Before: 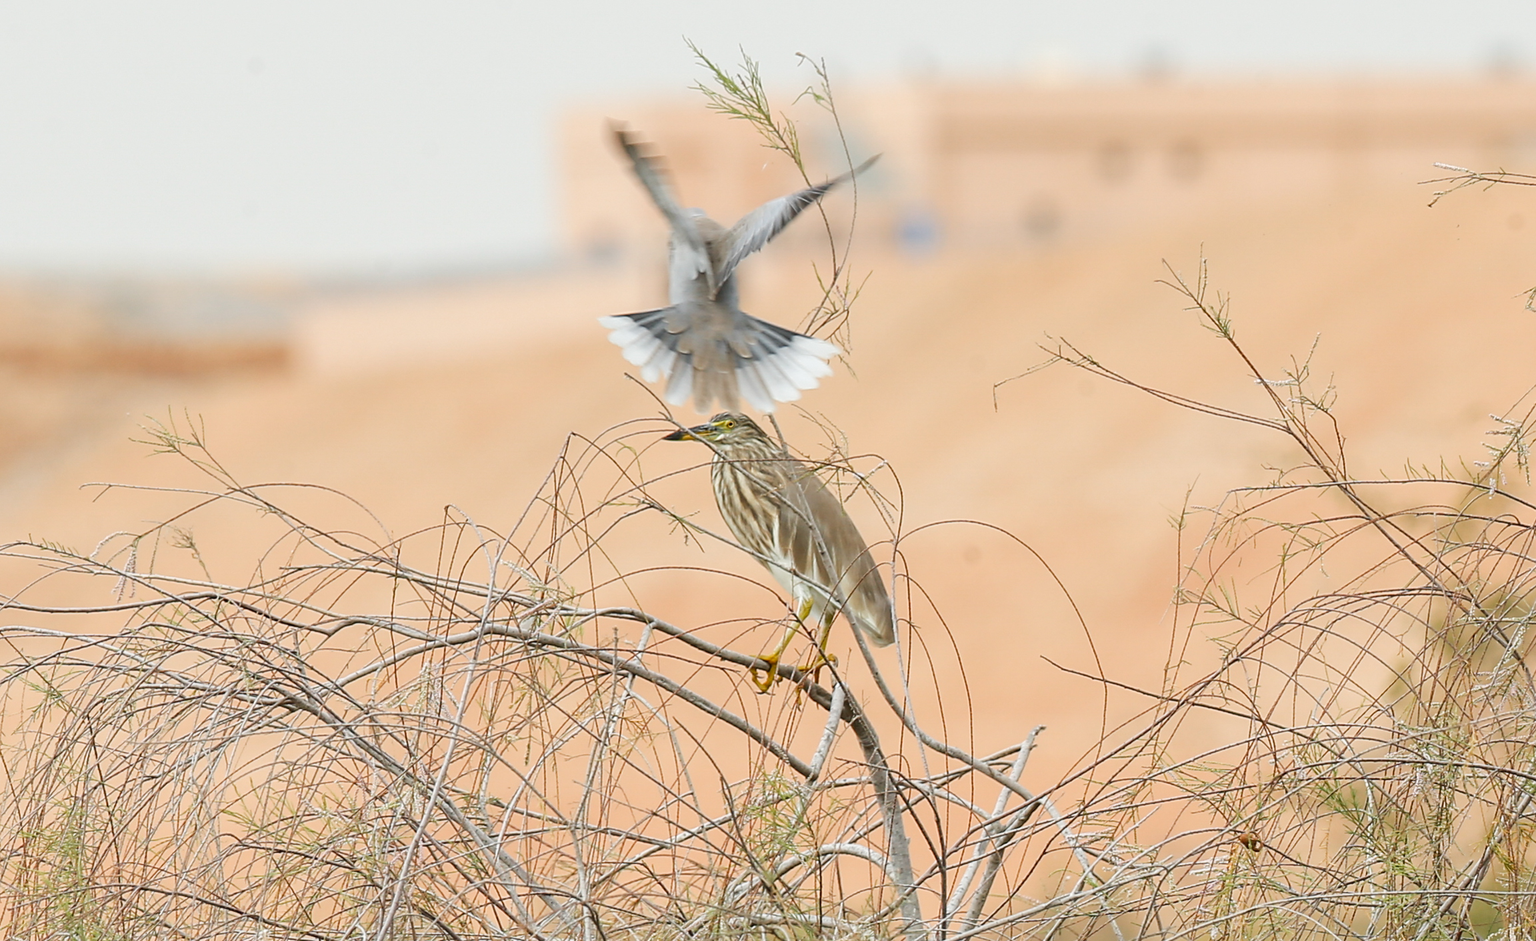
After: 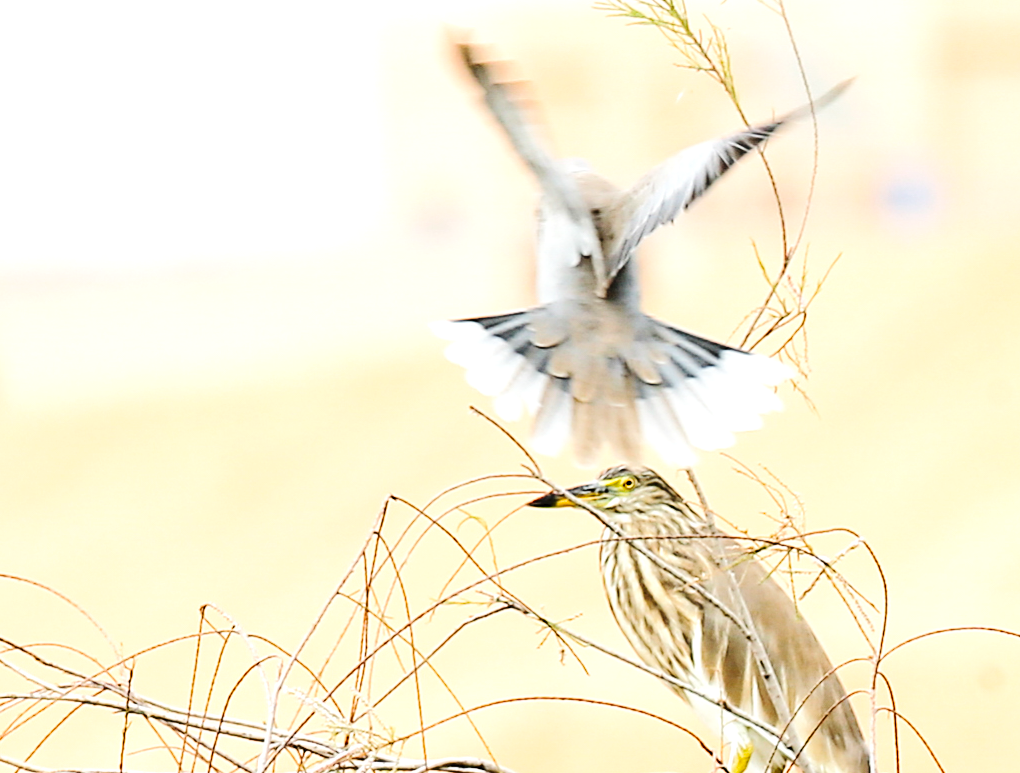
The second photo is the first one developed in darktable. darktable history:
crop: left 20.309%, top 10.86%, right 35.417%, bottom 34.334%
levels: levels [0.062, 0.494, 0.925]
tone curve: curves: ch0 [(0, 0) (0.003, 0.049) (0.011, 0.052) (0.025, 0.061) (0.044, 0.08) (0.069, 0.101) (0.1, 0.119) (0.136, 0.139) (0.177, 0.172) (0.224, 0.222) (0.277, 0.292) (0.335, 0.367) (0.399, 0.444) (0.468, 0.538) (0.543, 0.623) (0.623, 0.713) (0.709, 0.784) (0.801, 0.844) (0.898, 0.916) (1, 1)], color space Lab, independent channels, preserve colors none
haze removal: adaptive false
base curve: curves: ch0 [(0, 0) (0.028, 0.03) (0.121, 0.232) (0.46, 0.748) (0.859, 0.968) (1, 1)], exposure shift 0.01, preserve colors none
exposure: black level correction 0.006, exposure -0.227 EV, compensate exposure bias true, compensate highlight preservation false
